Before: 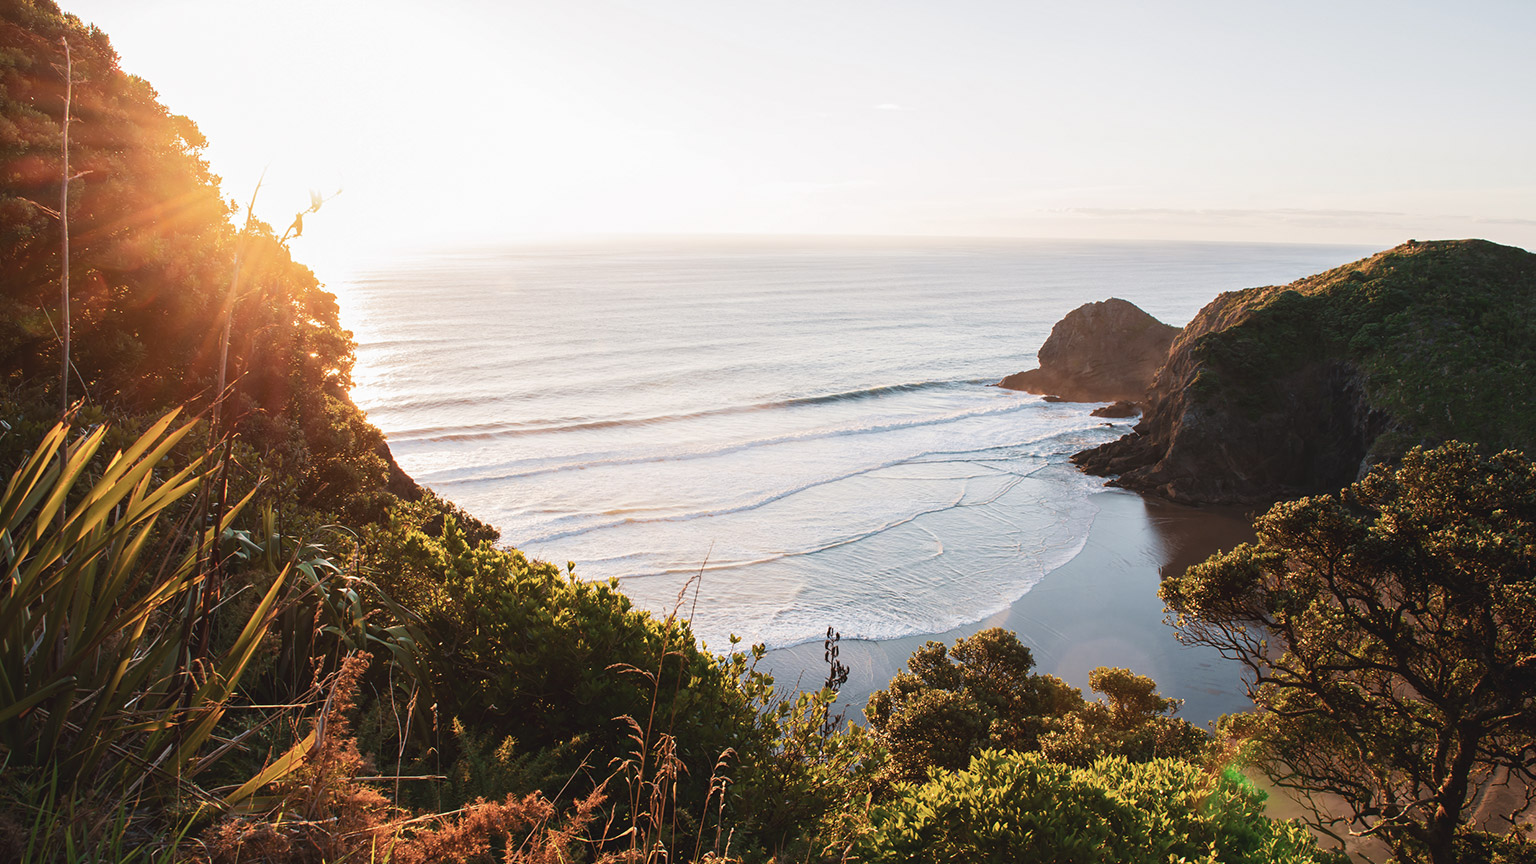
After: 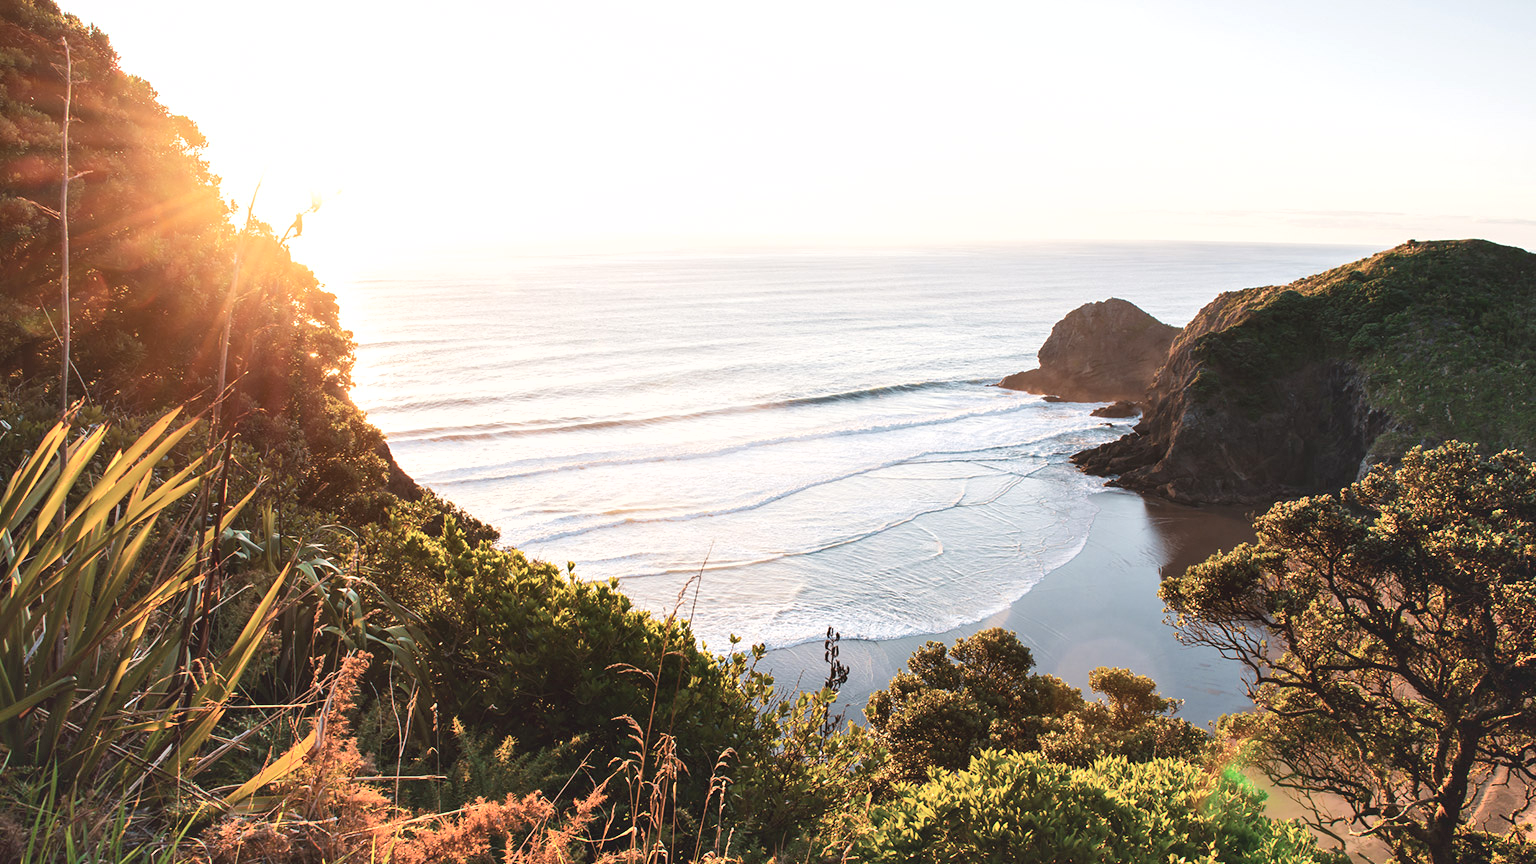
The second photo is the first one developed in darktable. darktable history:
shadows and highlights: radius 113.44, shadows 51.63, white point adjustment 9.09, highlights -2.86, soften with gaussian
